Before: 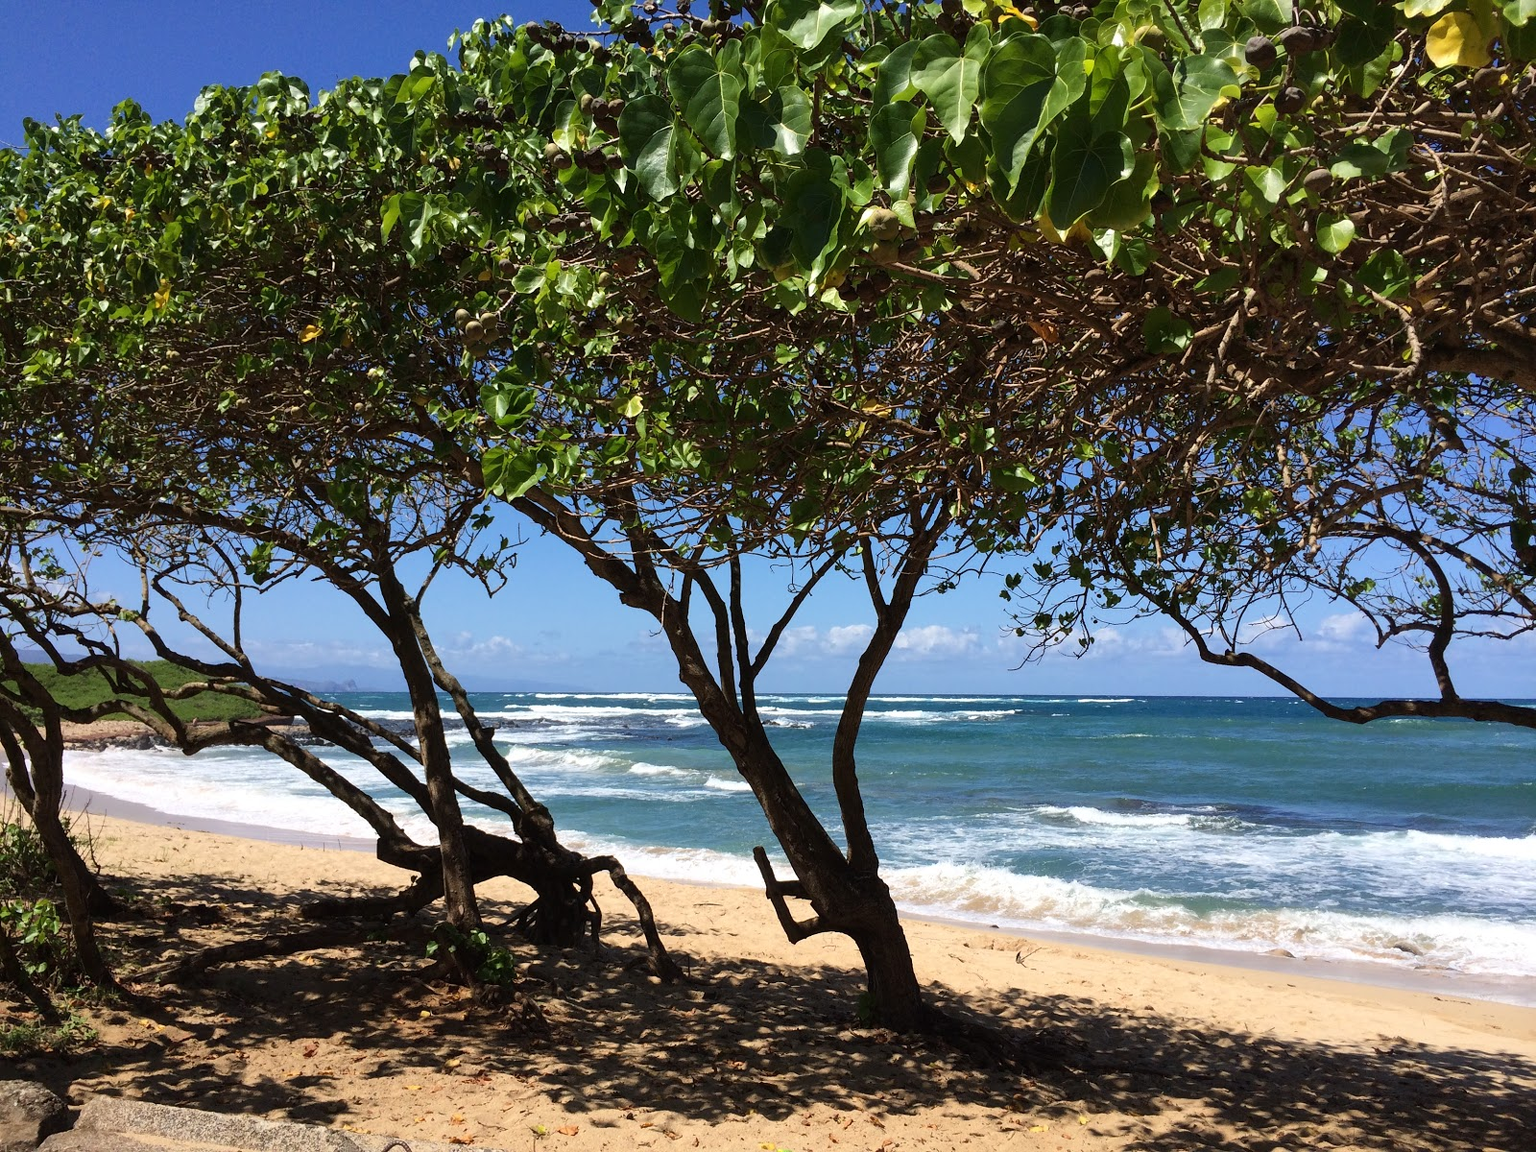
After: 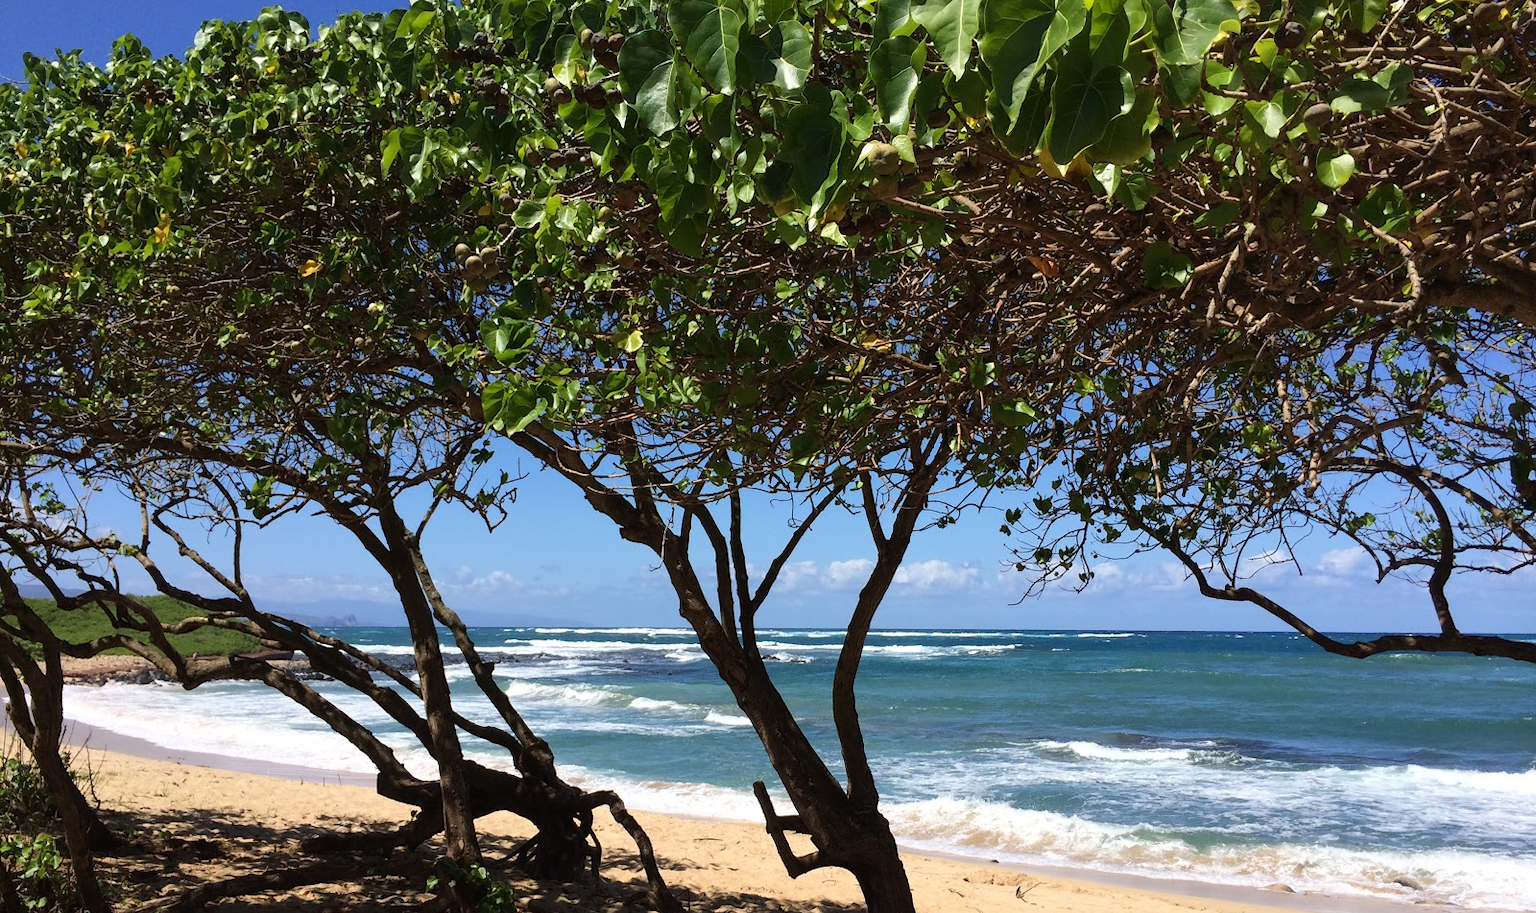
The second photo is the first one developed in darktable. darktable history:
tone equalizer: on, module defaults
crop and rotate: top 5.667%, bottom 14.937%
